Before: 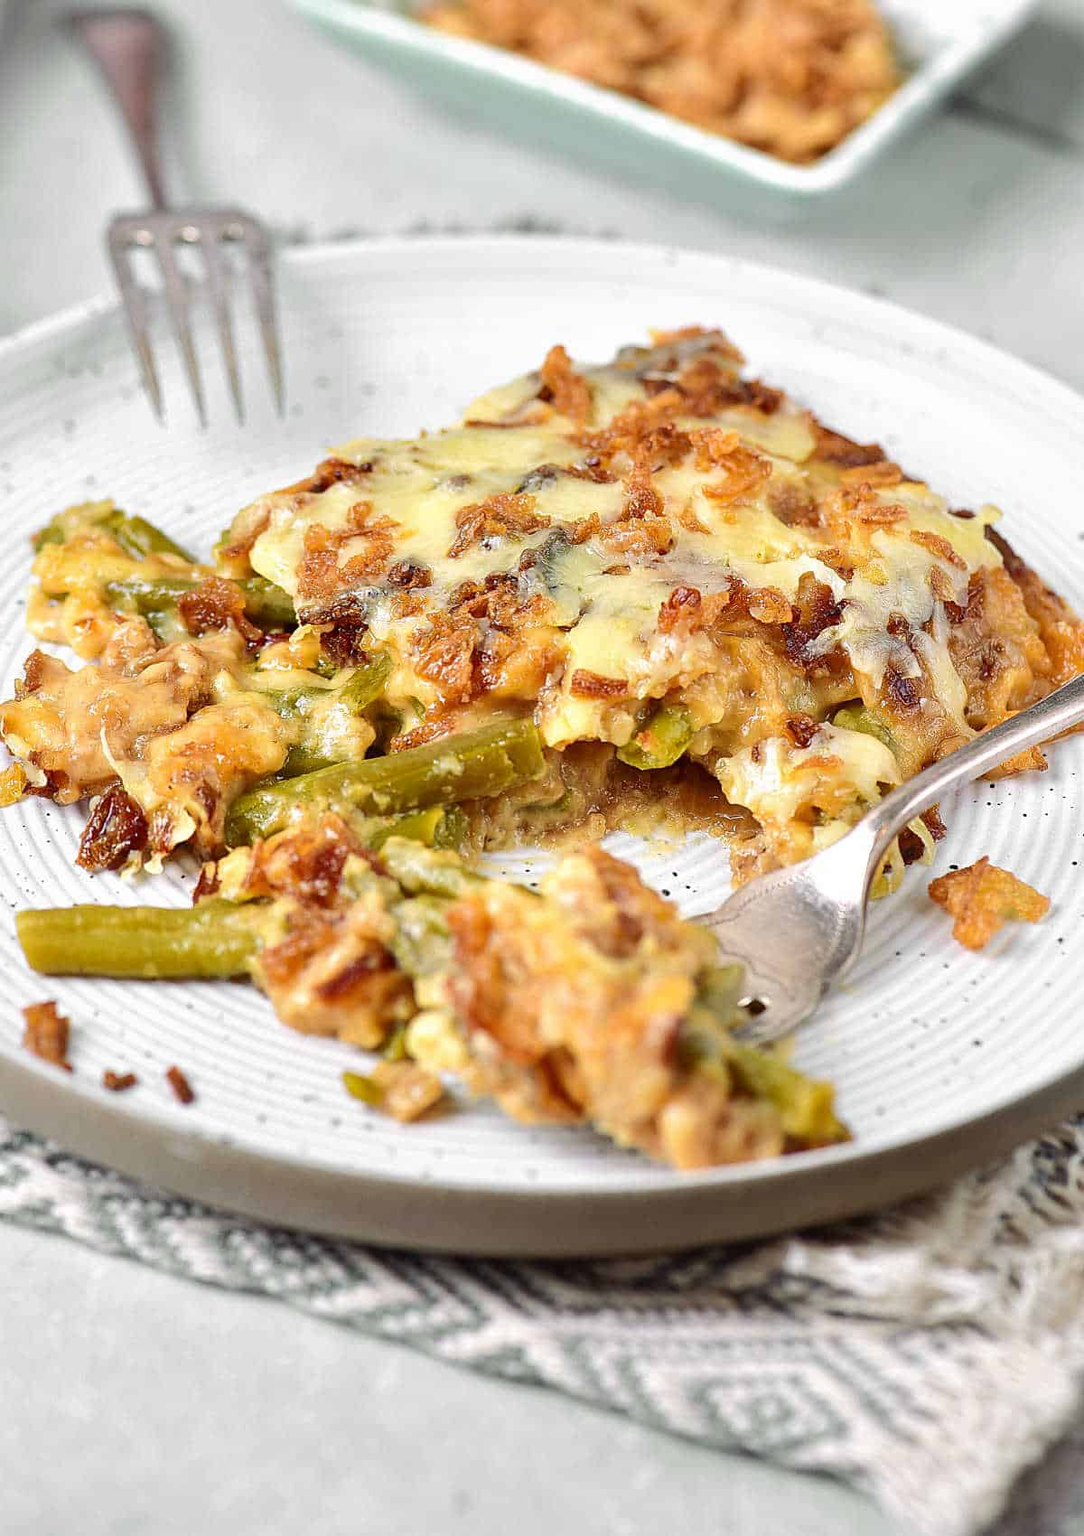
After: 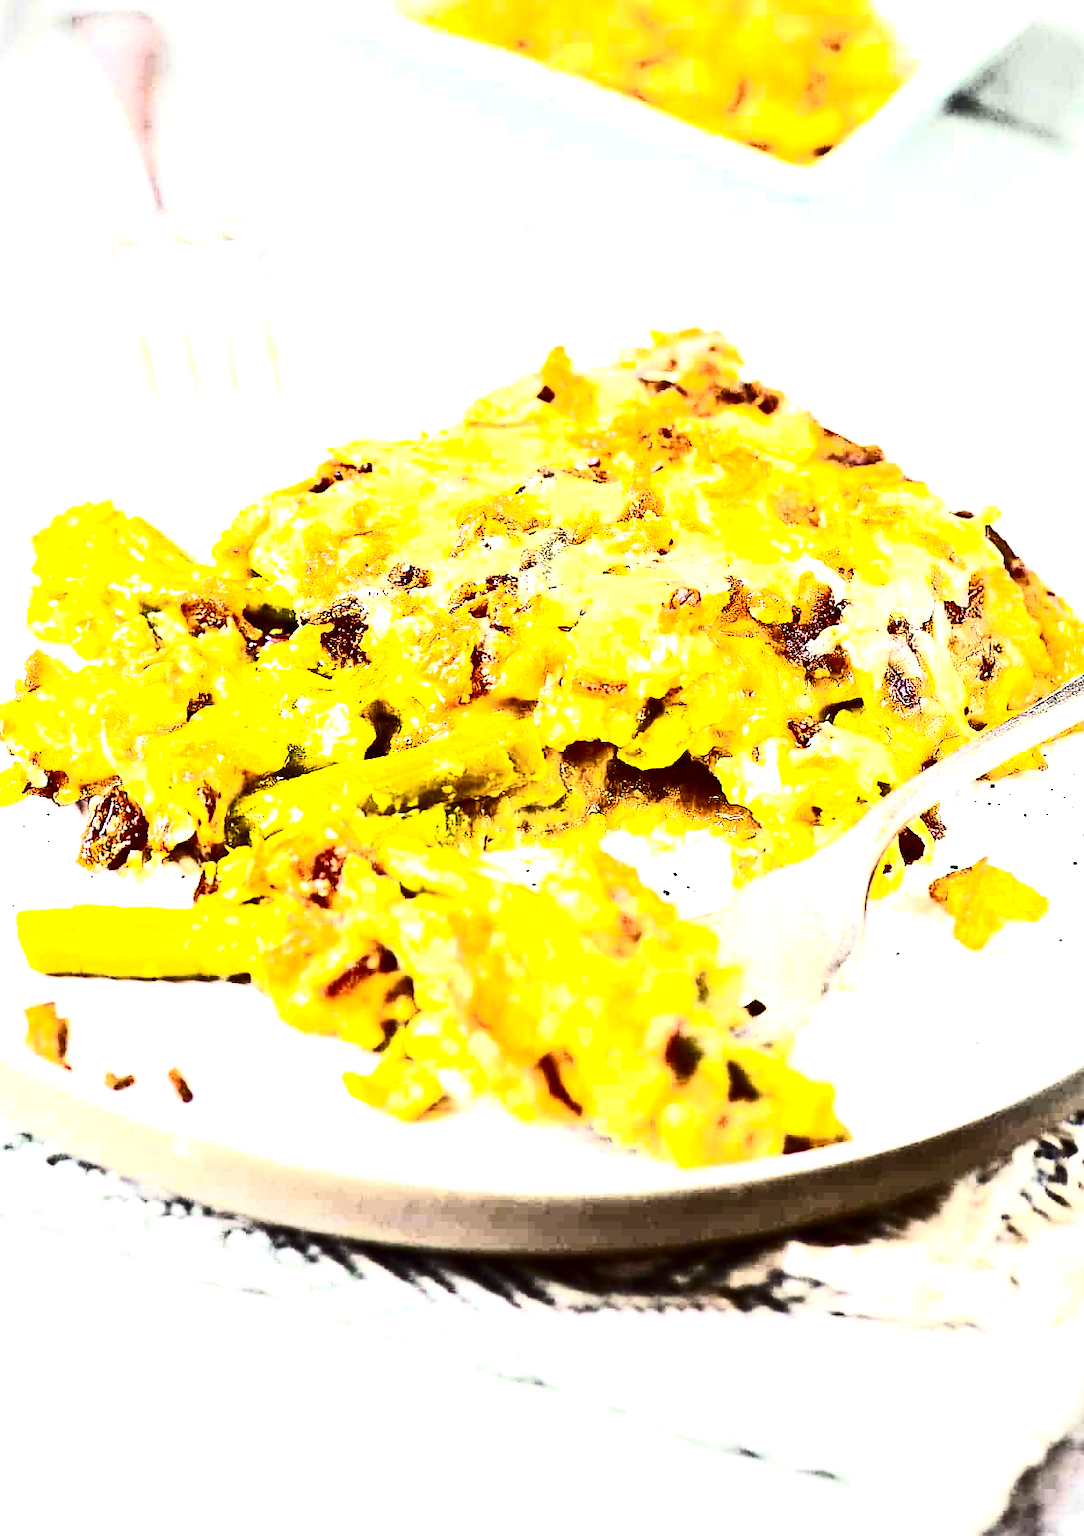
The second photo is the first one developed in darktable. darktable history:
contrast brightness saturation: contrast 0.51, saturation -0.093
color balance rgb: perceptual saturation grading › global saturation 25.835%, perceptual brilliance grading › global brilliance 30.146%, perceptual brilliance grading › highlights 49.432%, perceptual brilliance grading › mid-tones 49.751%, perceptual brilliance grading › shadows -22.611%, global vibrance 9.918%
